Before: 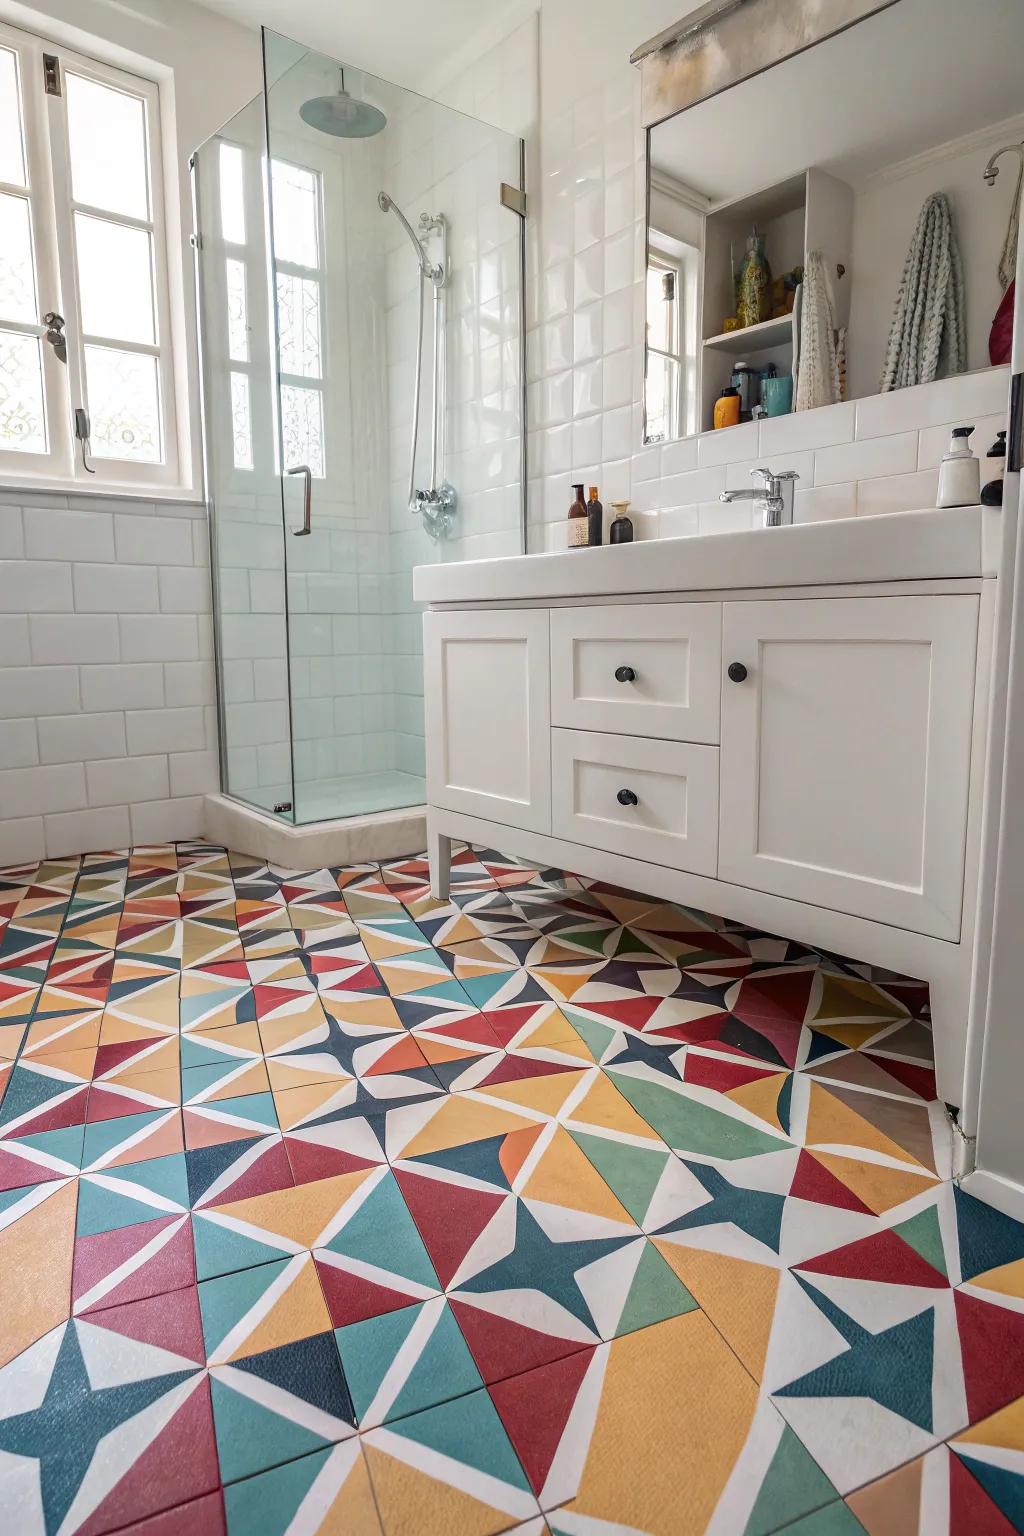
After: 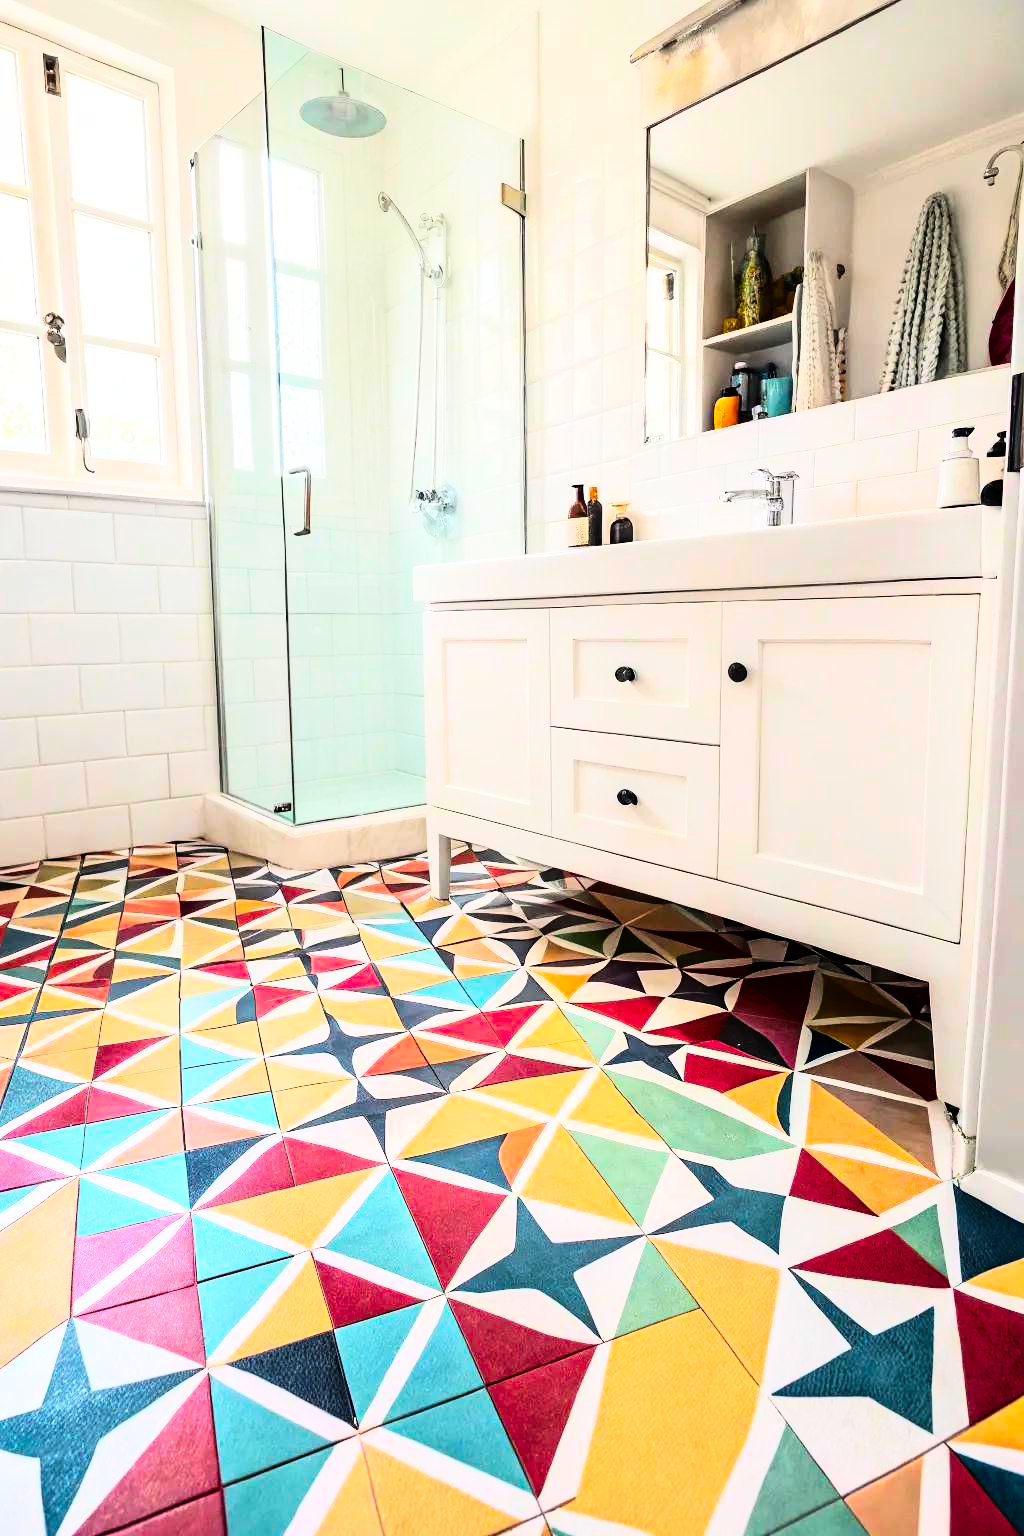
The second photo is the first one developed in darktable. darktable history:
contrast brightness saturation: saturation 0.5
rgb curve: curves: ch0 [(0, 0) (0.21, 0.15) (0.24, 0.21) (0.5, 0.75) (0.75, 0.96) (0.89, 0.99) (1, 1)]; ch1 [(0, 0.02) (0.21, 0.13) (0.25, 0.2) (0.5, 0.67) (0.75, 0.9) (0.89, 0.97) (1, 1)]; ch2 [(0, 0.02) (0.21, 0.13) (0.25, 0.2) (0.5, 0.67) (0.75, 0.9) (0.89, 0.97) (1, 1)], compensate middle gray true
